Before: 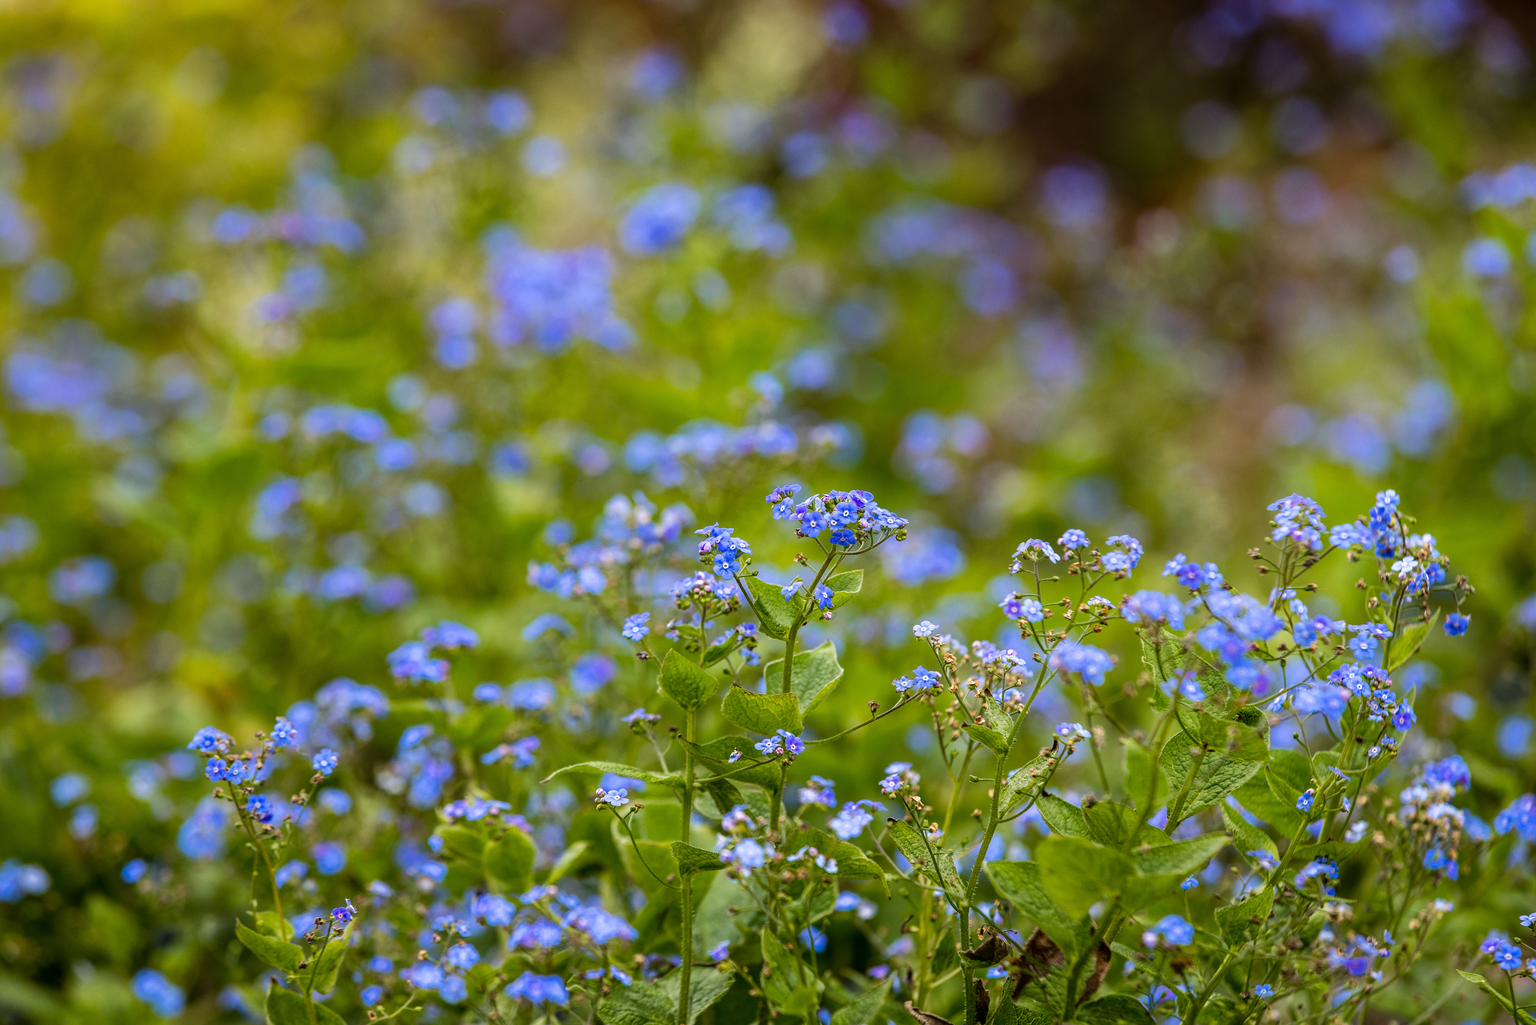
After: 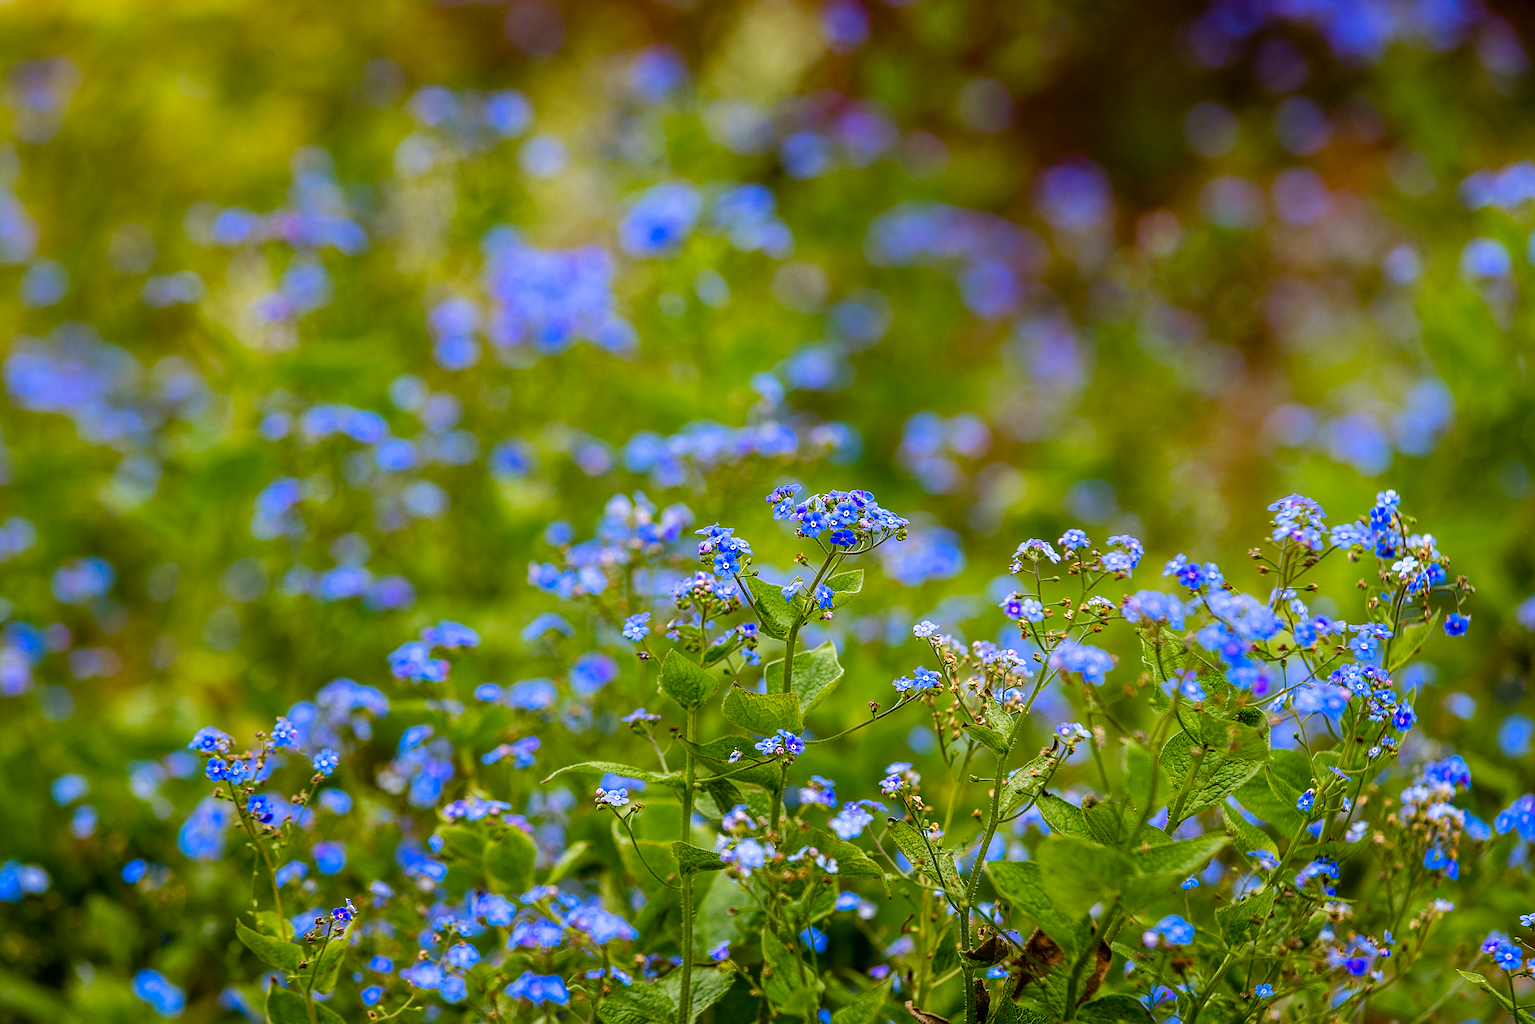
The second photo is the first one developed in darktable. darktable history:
color balance rgb: perceptual saturation grading › global saturation 20%, perceptual saturation grading › highlights -25.215%, perceptual saturation grading › shadows 50.212%
contrast brightness saturation: contrast 0.038, saturation 0.159
sharpen: radius 2.597, amount 0.679
